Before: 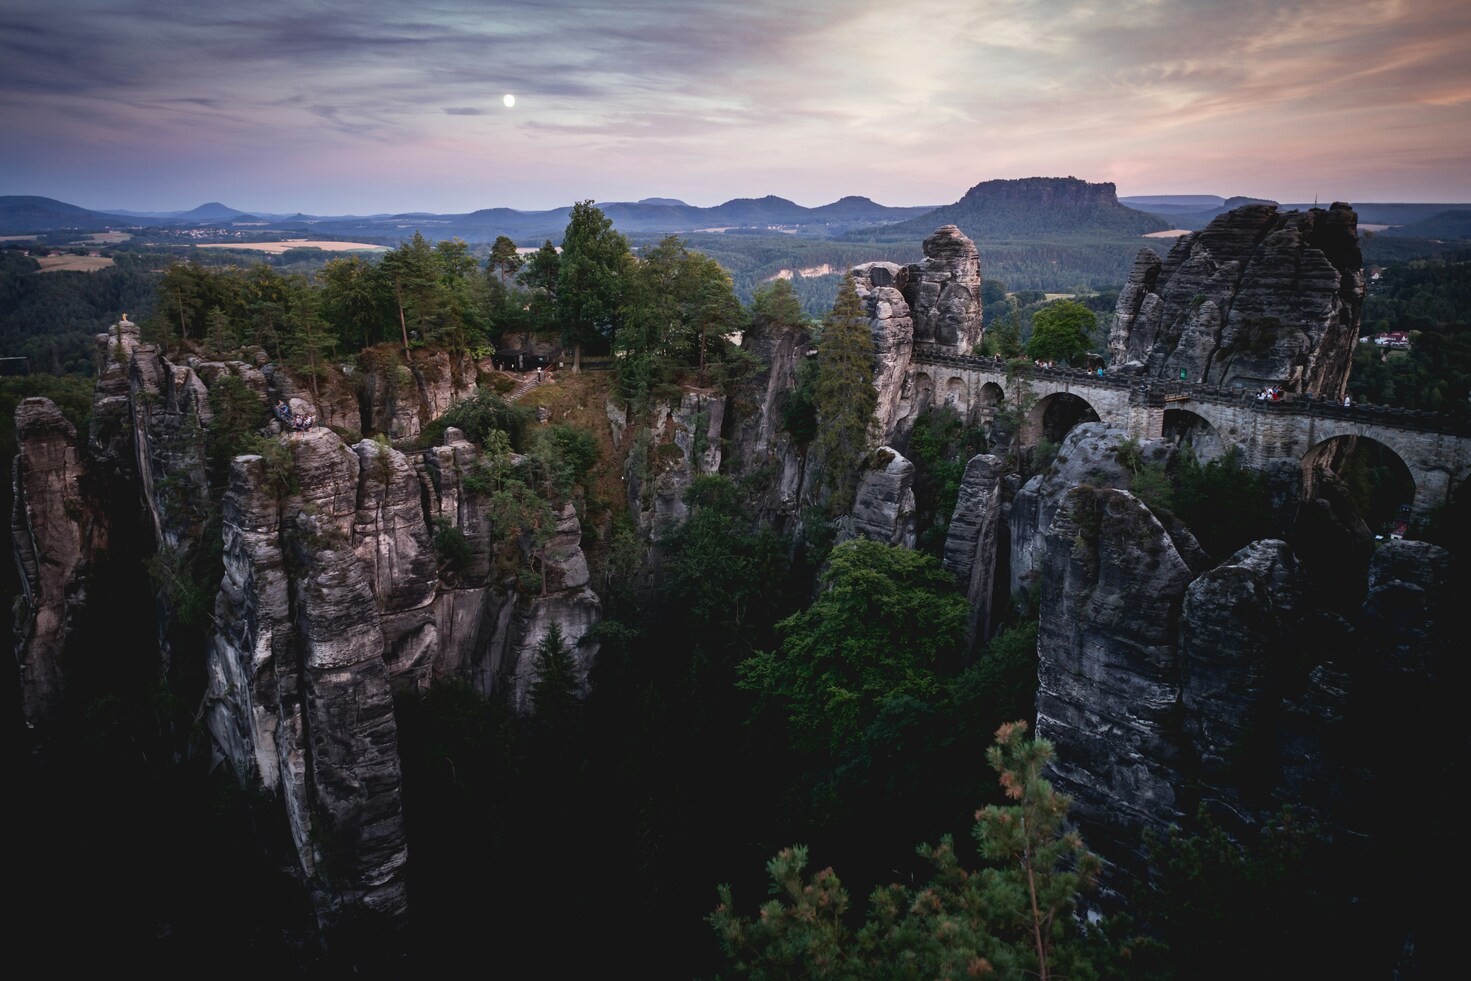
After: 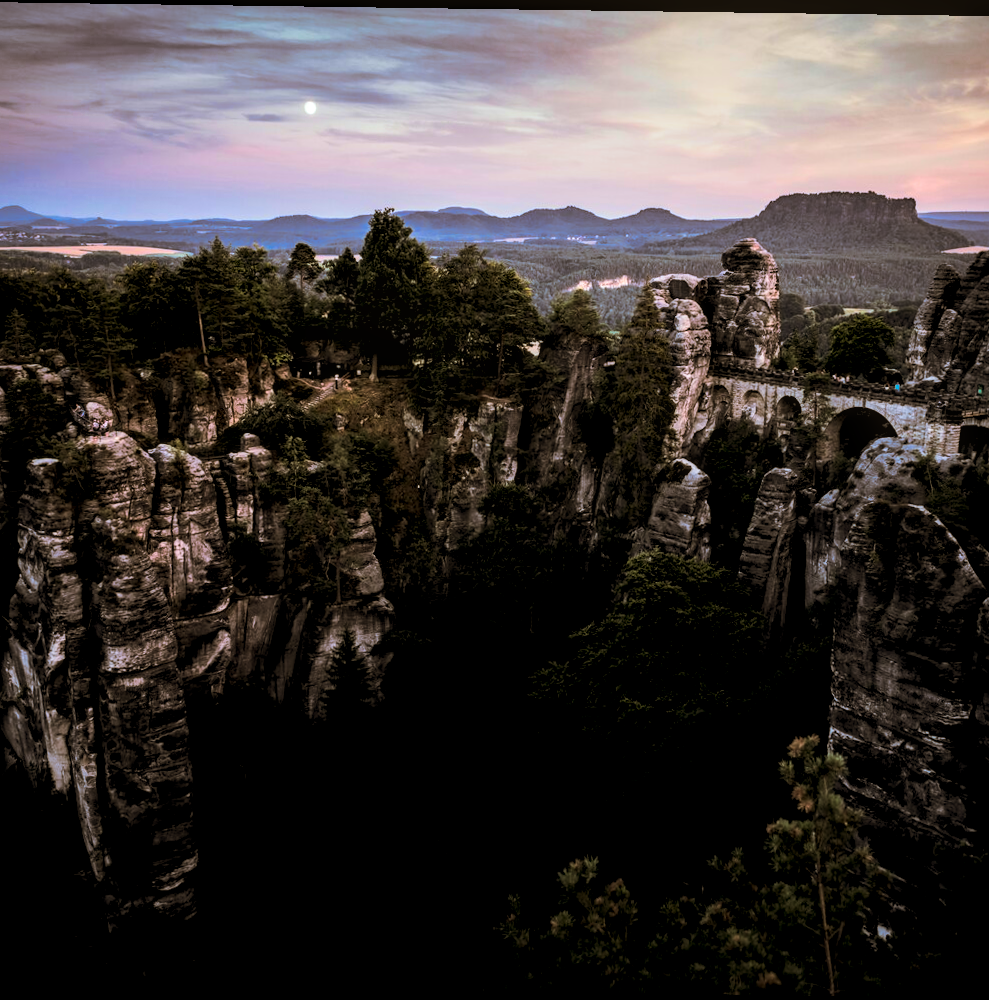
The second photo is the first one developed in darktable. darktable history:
split-toning: shadows › hue 37.98°, highlights › hue 185.58°, balance -55.261
color balance rgb: perceptual saturation grading › global saturation 30%, global vibrance 10%
rotate and perspective: rotation 0.8°, automatic cropping off
rgb levels: preserve colors sum RGB, levels [[0.038, 0.433, 0.934], [0, 0.5, 1], [0, 0.5, 1]]
crop and rotate: left 14.292%, right 19.041%
contrast brightness saturation: contrast 0.22, brightness -0.19, saturation 0.24
tone equalizer: -8 EV -0.417 EV, -7 EV -0.389 EV, -6 EV -0.333 EV, -5 EV -0.222 EV, -3 EV 0.222 EV, -2 EV 0.333 EV, -1 EV 0.389 EV, +0 EV 0.417 EV, edges refinement/feathering 500, mask exposure compensation -1.57 EV, preserve details no
local contrast: on, module defaults
